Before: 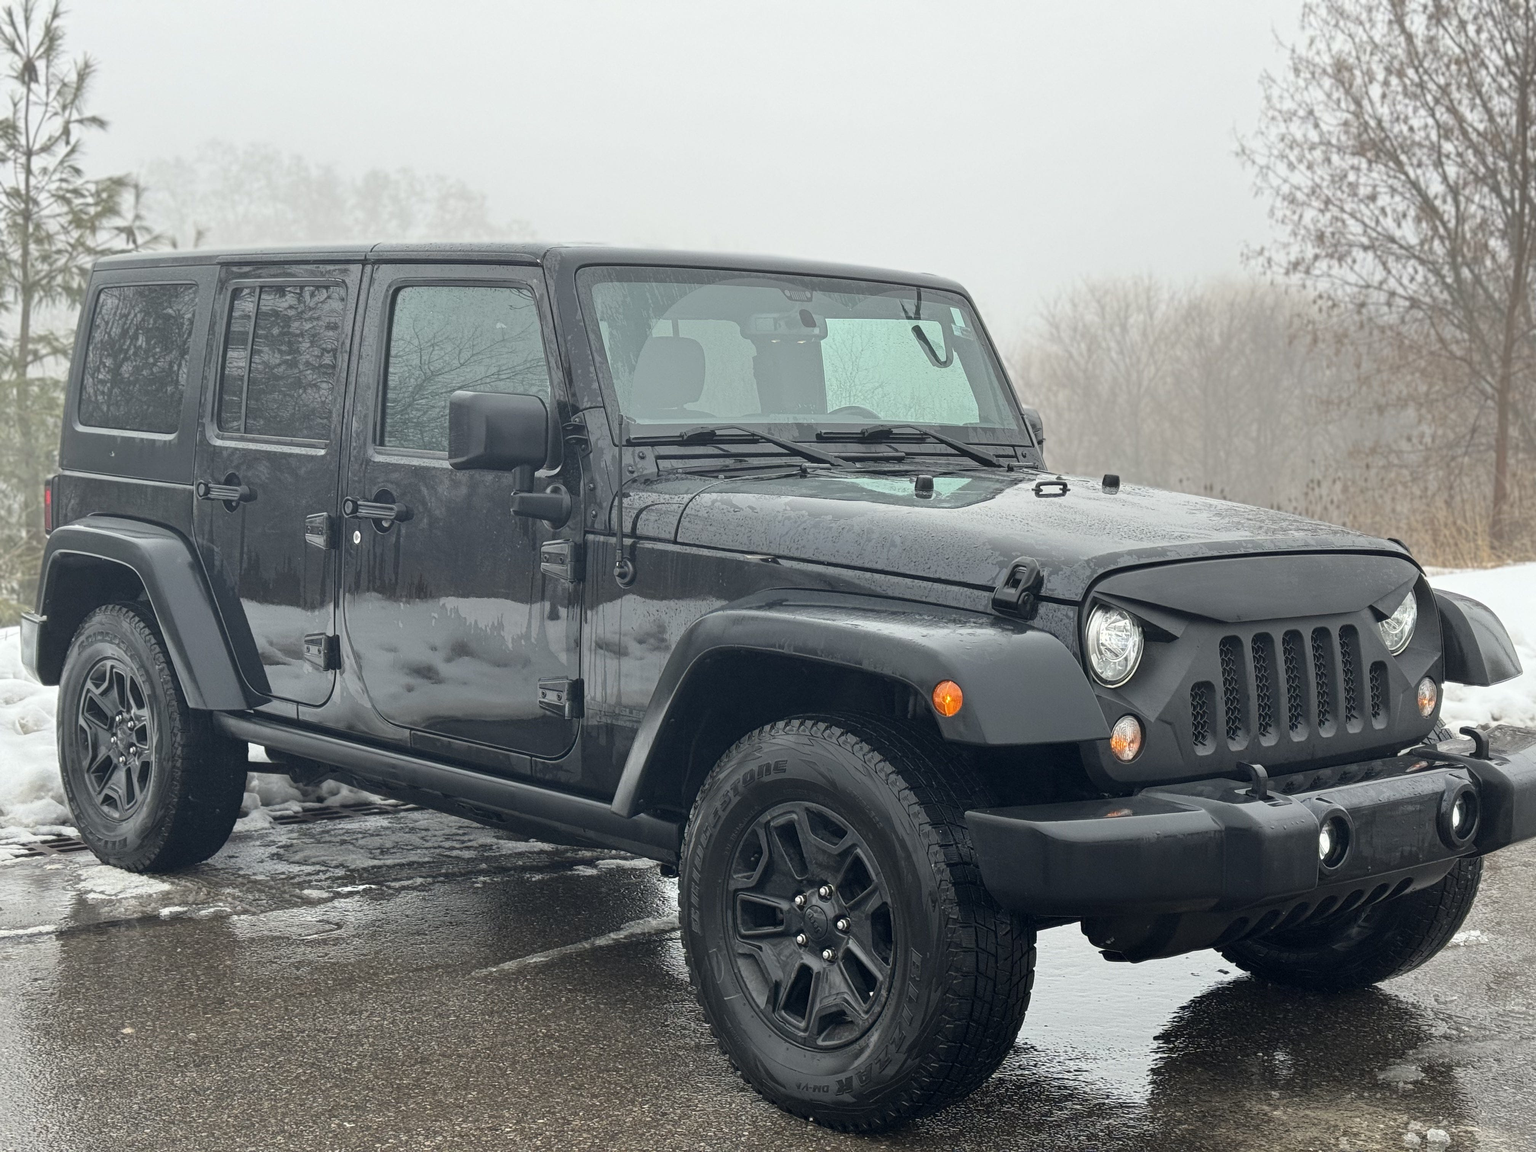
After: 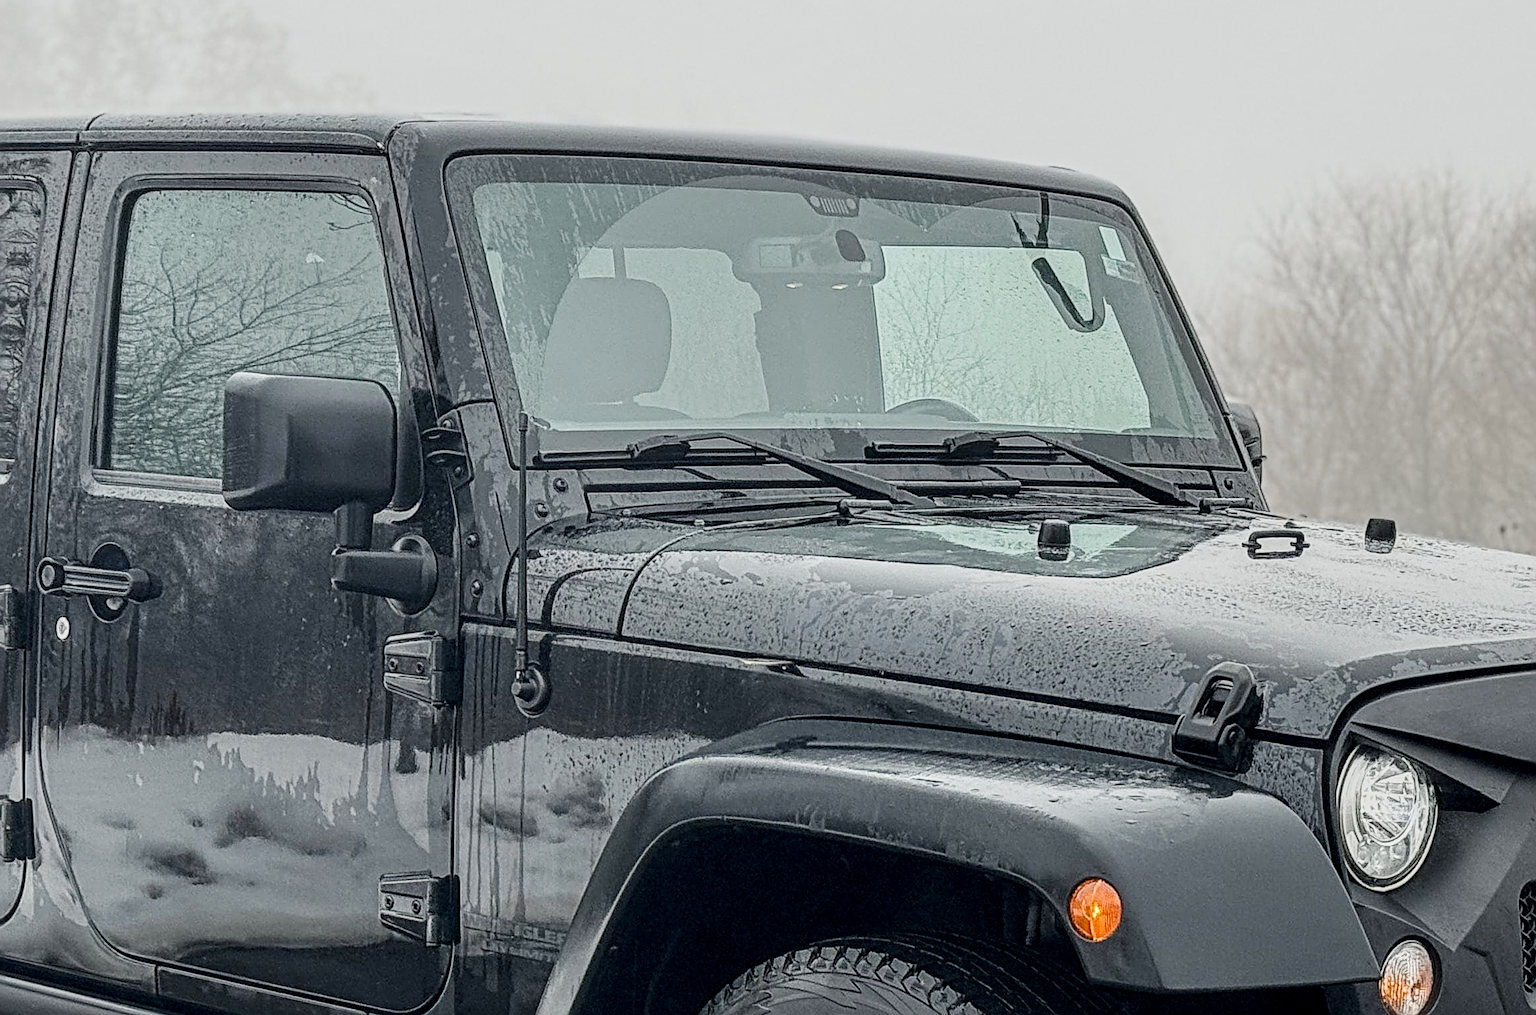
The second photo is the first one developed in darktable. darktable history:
sigmoid: on, module defaults
crop: left 20.932%, top 15.471%, right 21.848%, bottom 34.081%
sharpen: radius 3.025, amount 0.757
local contrast: highlights 61%, detail 143%, midtone range 0.428
